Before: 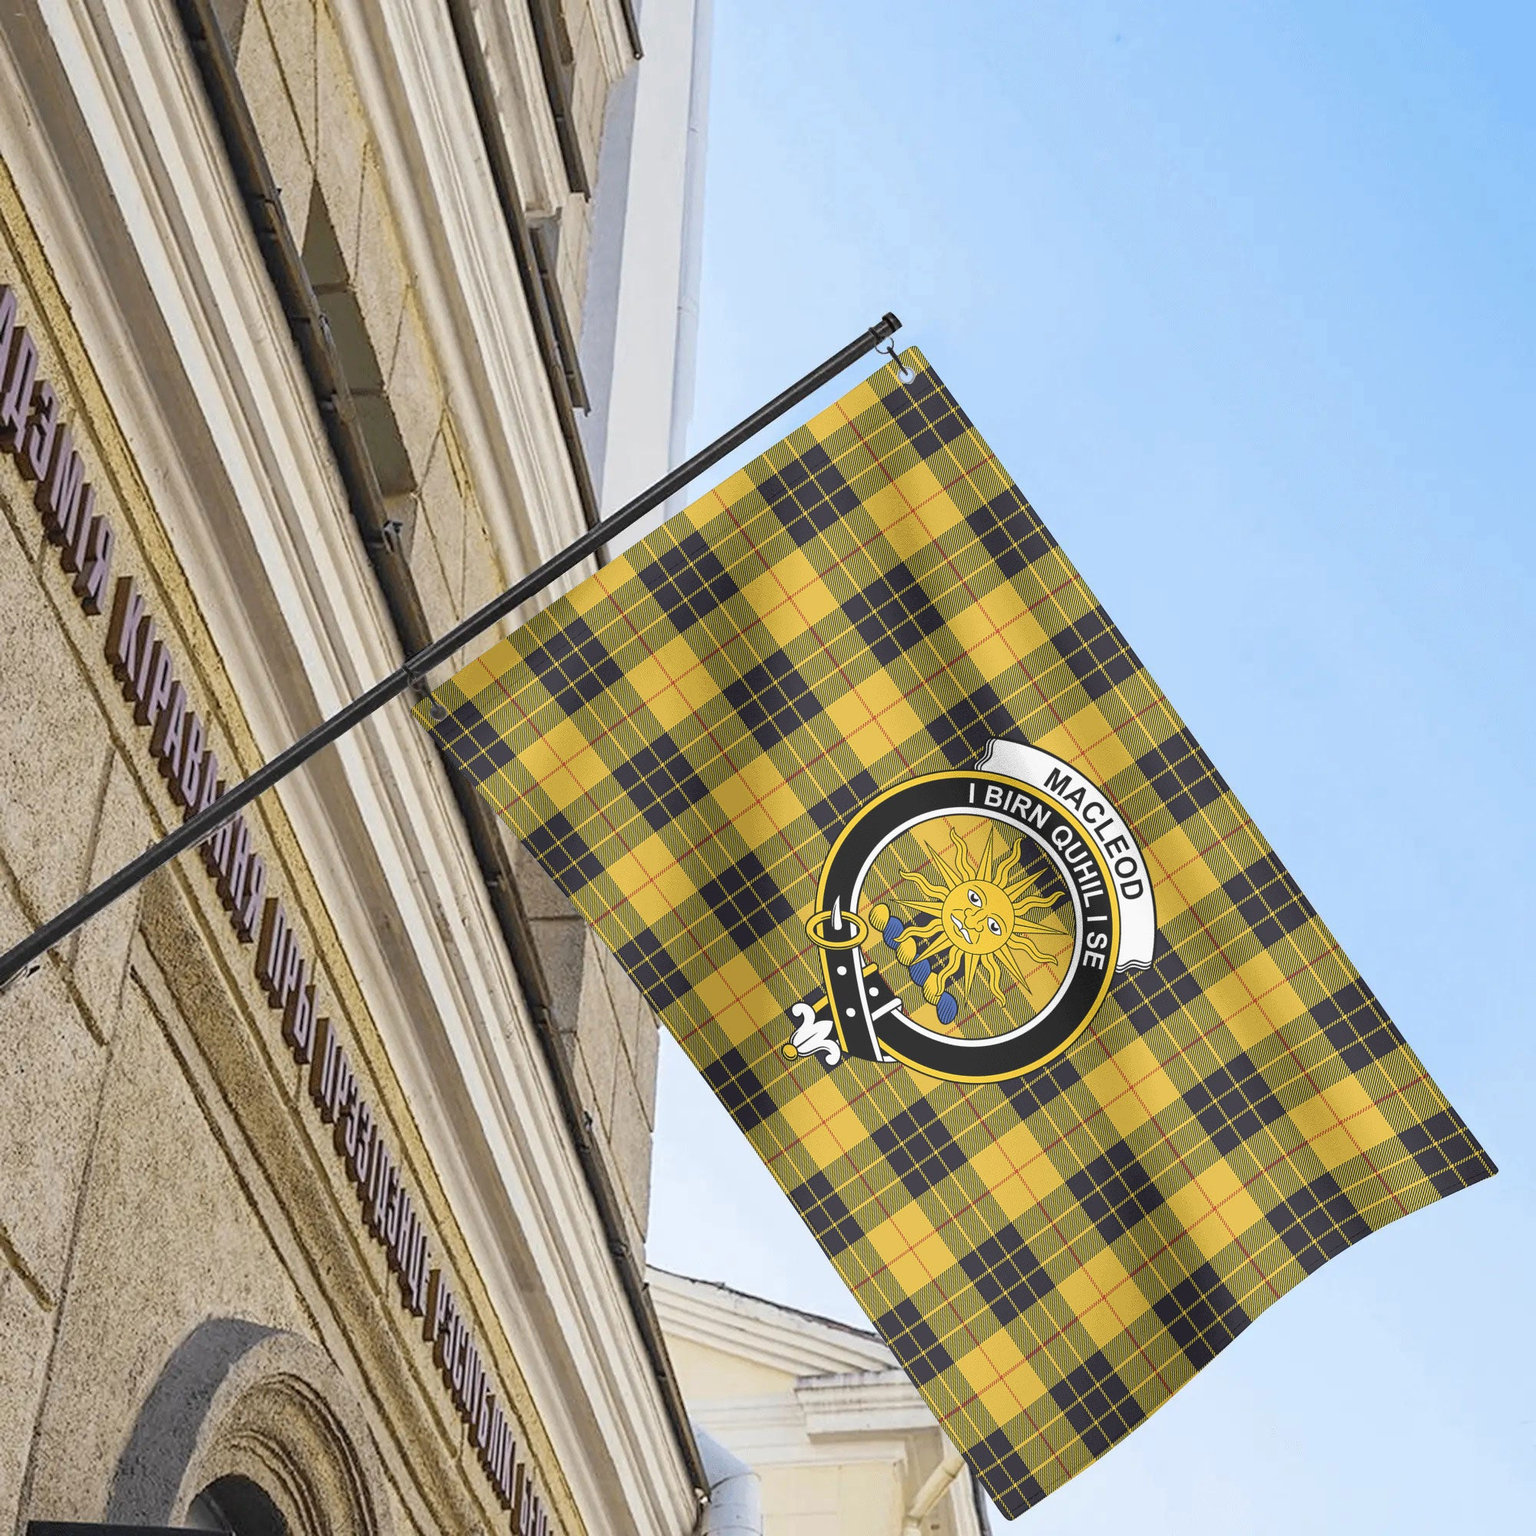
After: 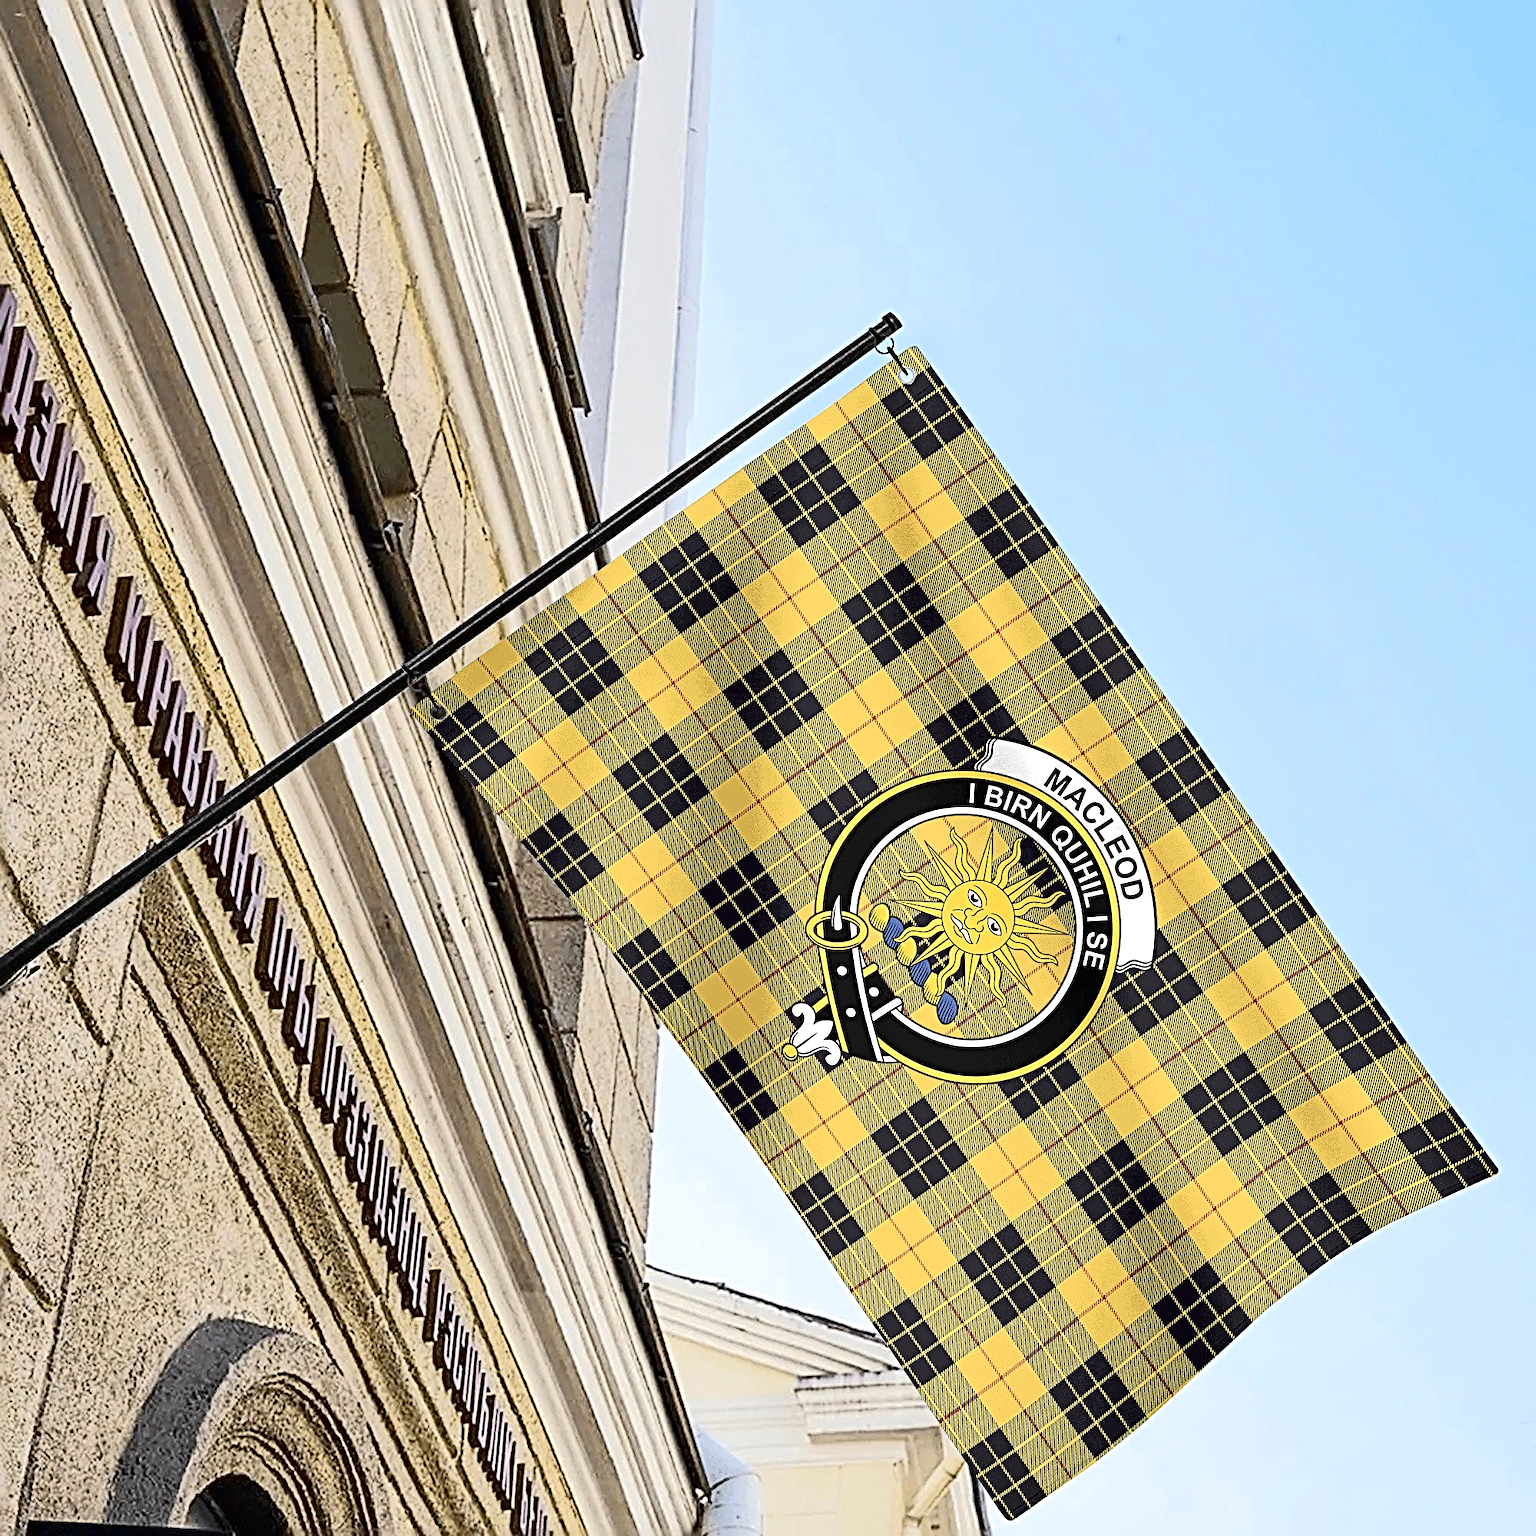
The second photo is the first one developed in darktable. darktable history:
tone curve: curves: ch0 [(0, 0) (0.003, 0.001) (0.011, 0.001) (0.025, 0.001) (0.044, 0.001) (0.069, 0.003) (0.1, 0.007) (0.136, 0.013) (0.177, 0.032) (0.224, 0.083) (0.277, 0.157) (0.335, 0.237) (0.399, 0.334) (0.468, 0.446) (0.543, 0.562) (0.623, 0.683) (0.709, 0.801) (0.801, 0.869) (0.898, 0.918) (1, 1)], color space Lab, independent channels, preserve colors none
shadows and highlights: shadows 29.29, highlights -29.63, low approximation 0.01, soften with gaussian
exposure: exposure 0.129 EV, compensate highlight preservation false
sharpen: radius 3.647, amount 0.942
